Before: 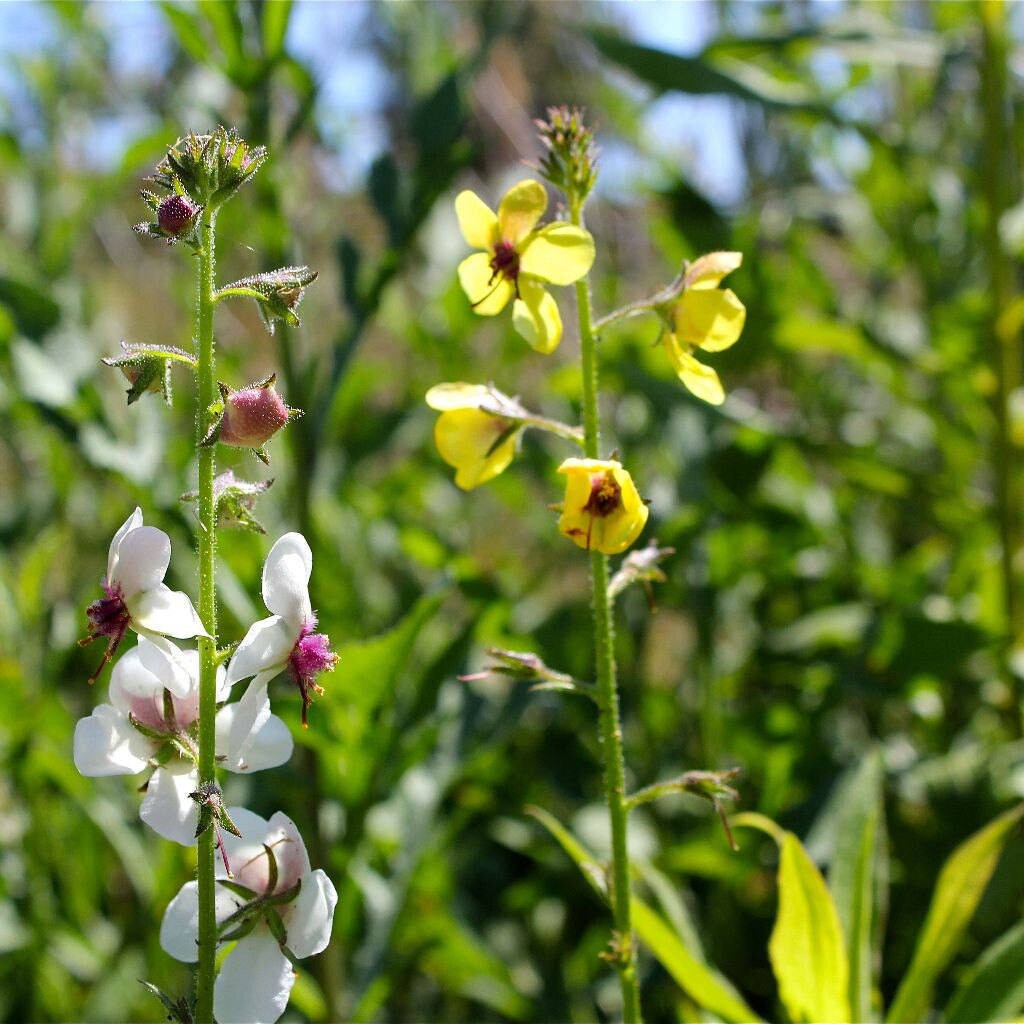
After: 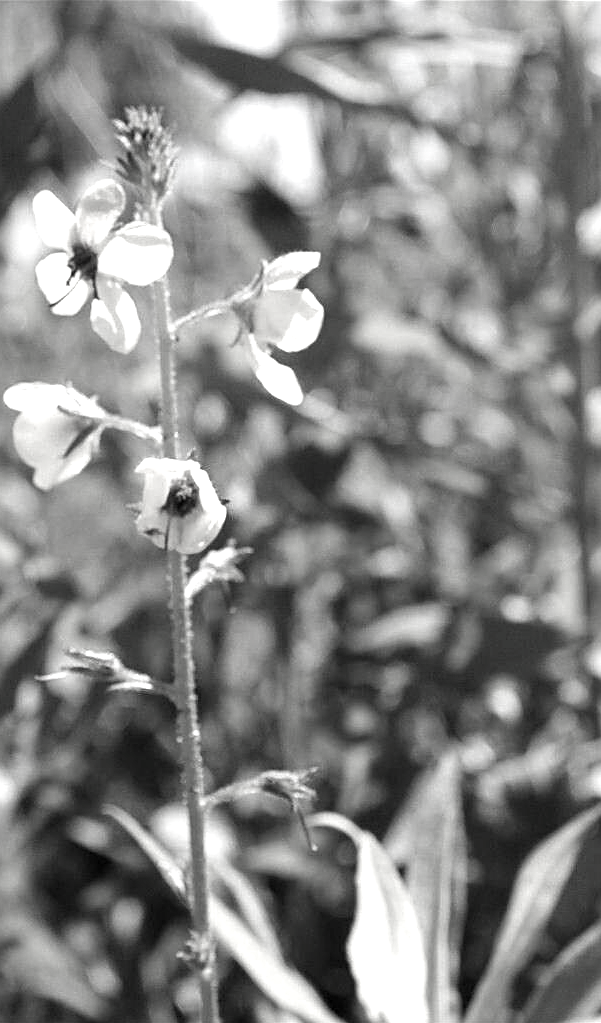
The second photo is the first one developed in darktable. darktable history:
contrast brightness saturation: saturation -0.986
crop: left 41.29%
sharpen: on, module defaults
exposure: black level correction 0, exposure 0.686 EV, compensate highlight preservation false
